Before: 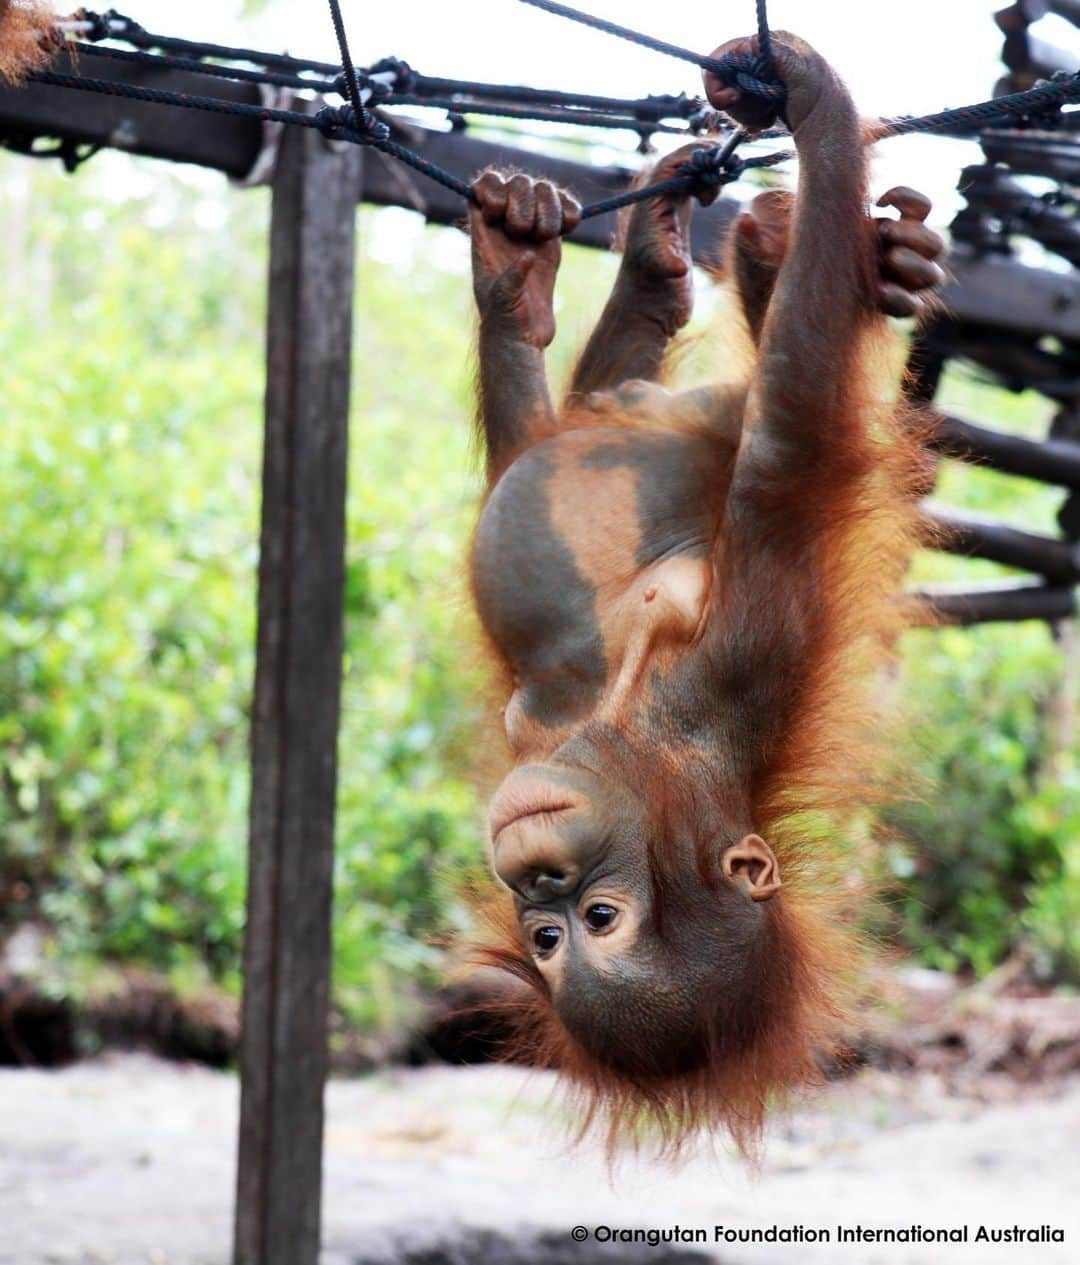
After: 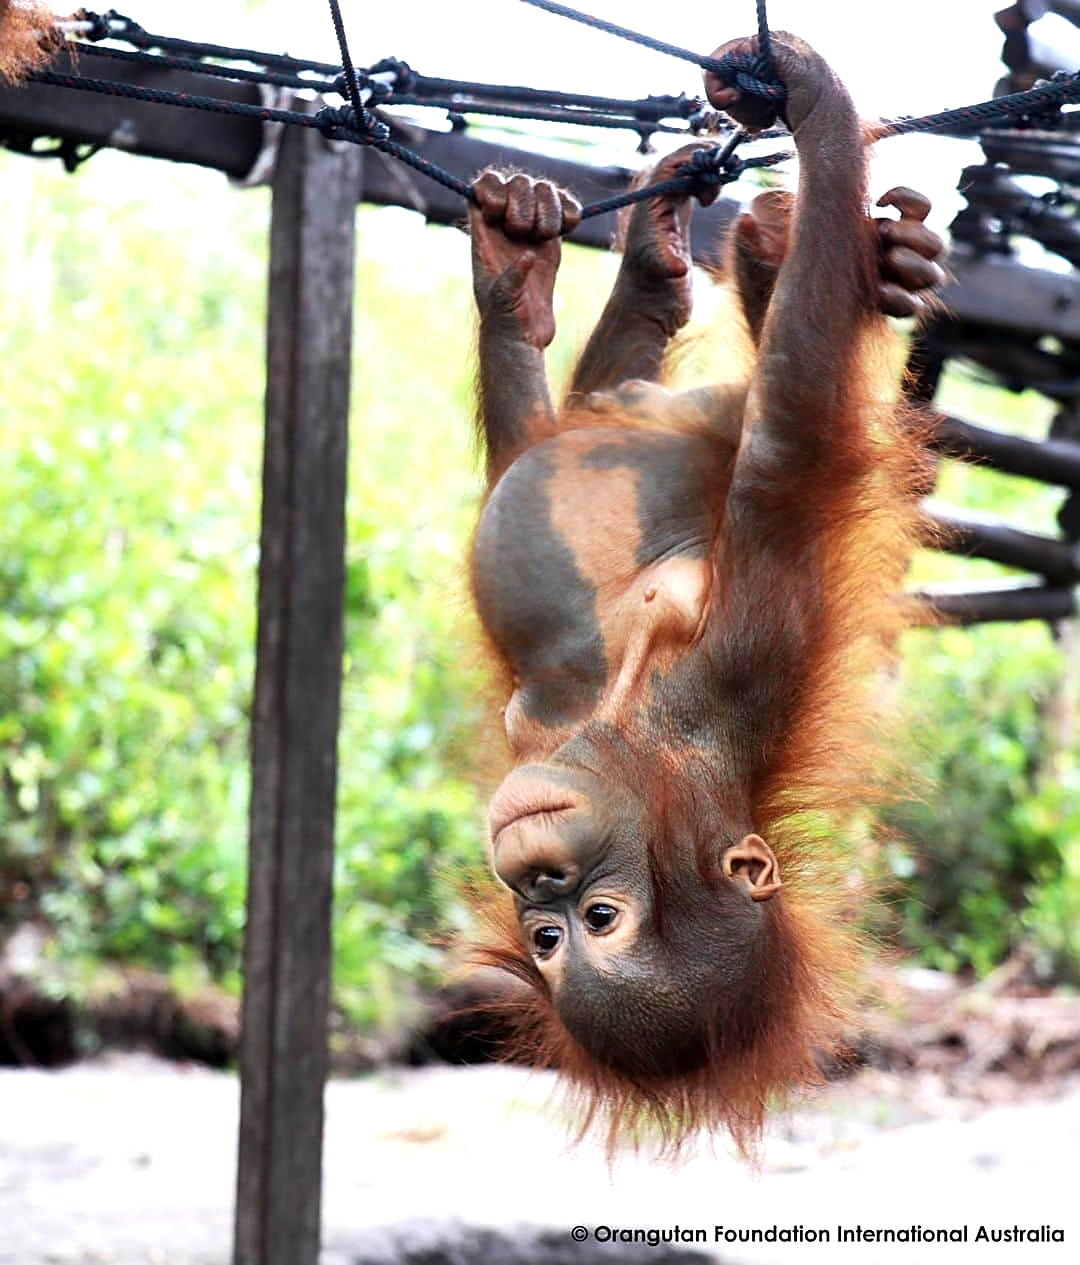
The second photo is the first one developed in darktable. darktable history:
sharpen: on, module defaults
tone equalizer: -8 EV -0.431 EV, -7 EV -0.4 EV, -6 EV -0.322 EV, -5 EV -0.21 EV, -3 EV 0.237 EV, -2 EV 0.324 EV, -1 EV 0.38 EV, +0 EV 0.406 EV, smoothing diameter 24.78%, edges refinement/feathering 10.97, preserve details guided filter
